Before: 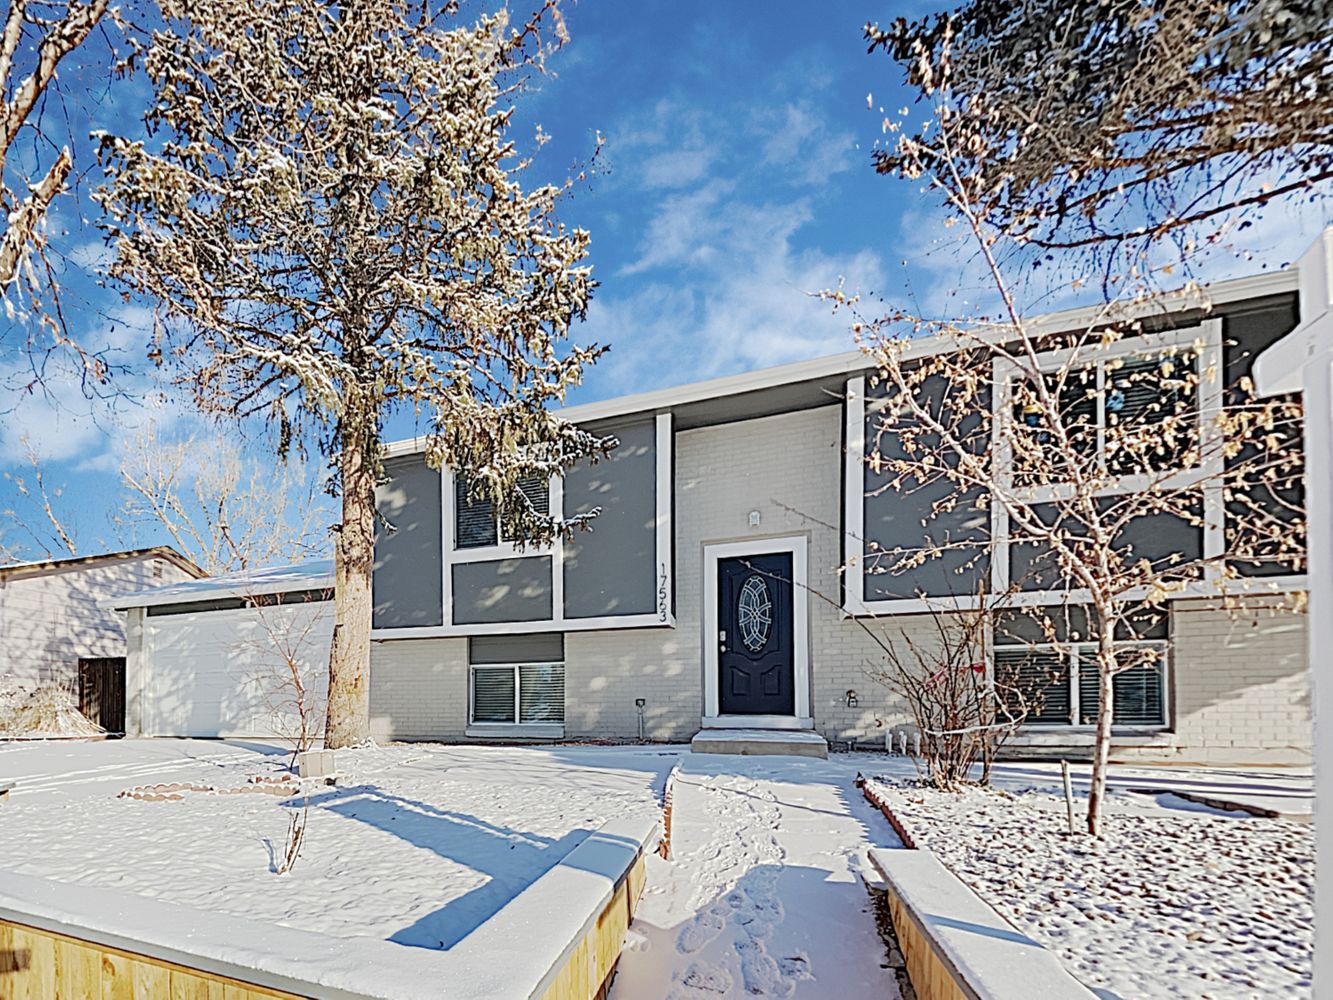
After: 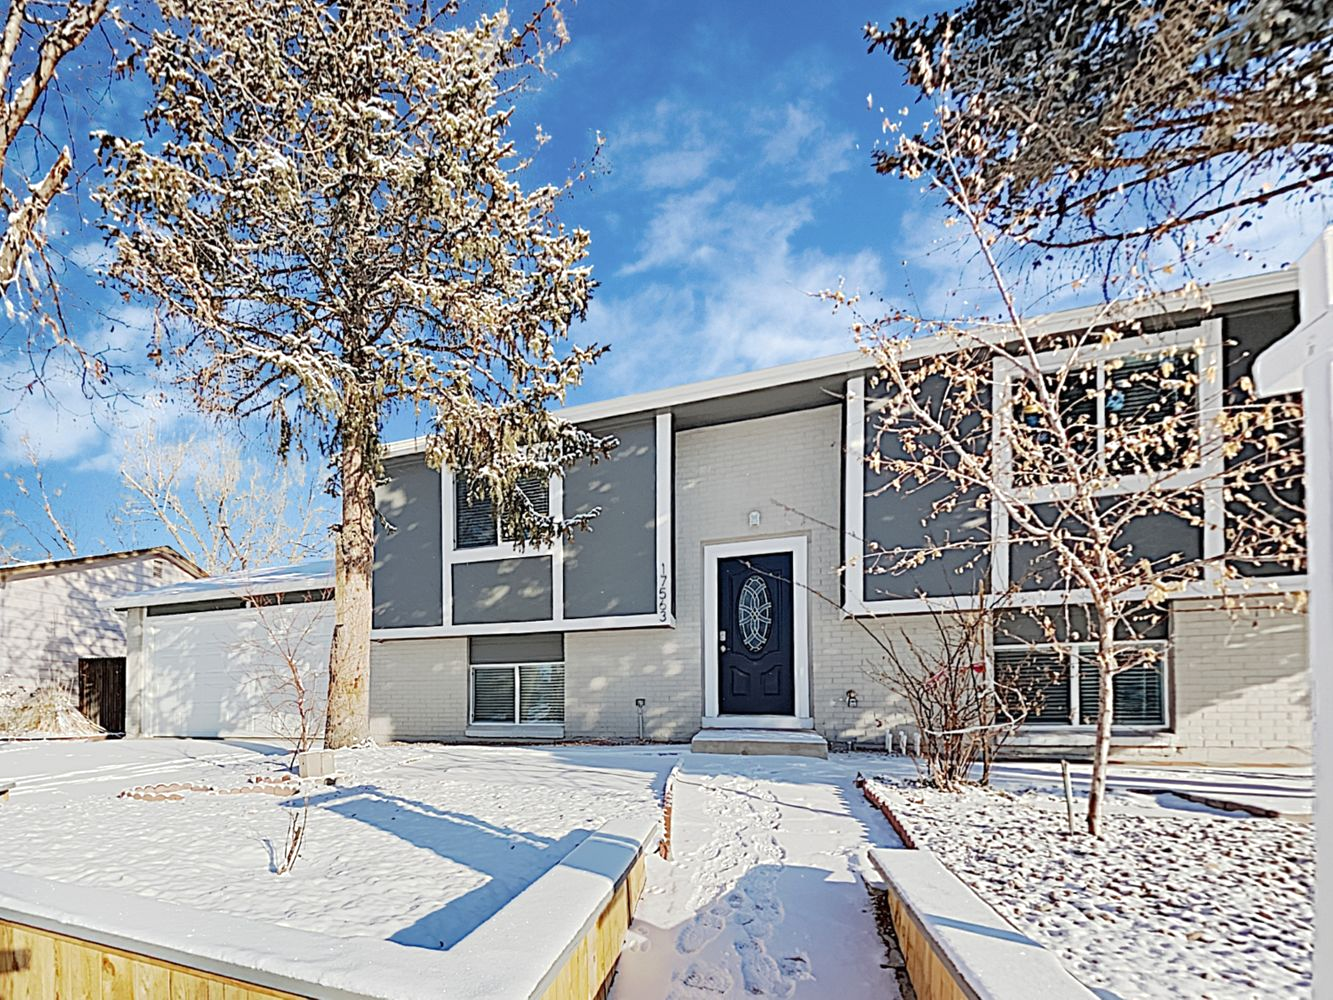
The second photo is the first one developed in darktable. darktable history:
exposure: exposure 0.152 EV, compensate exposure bias true, compensate highlight preservation false
